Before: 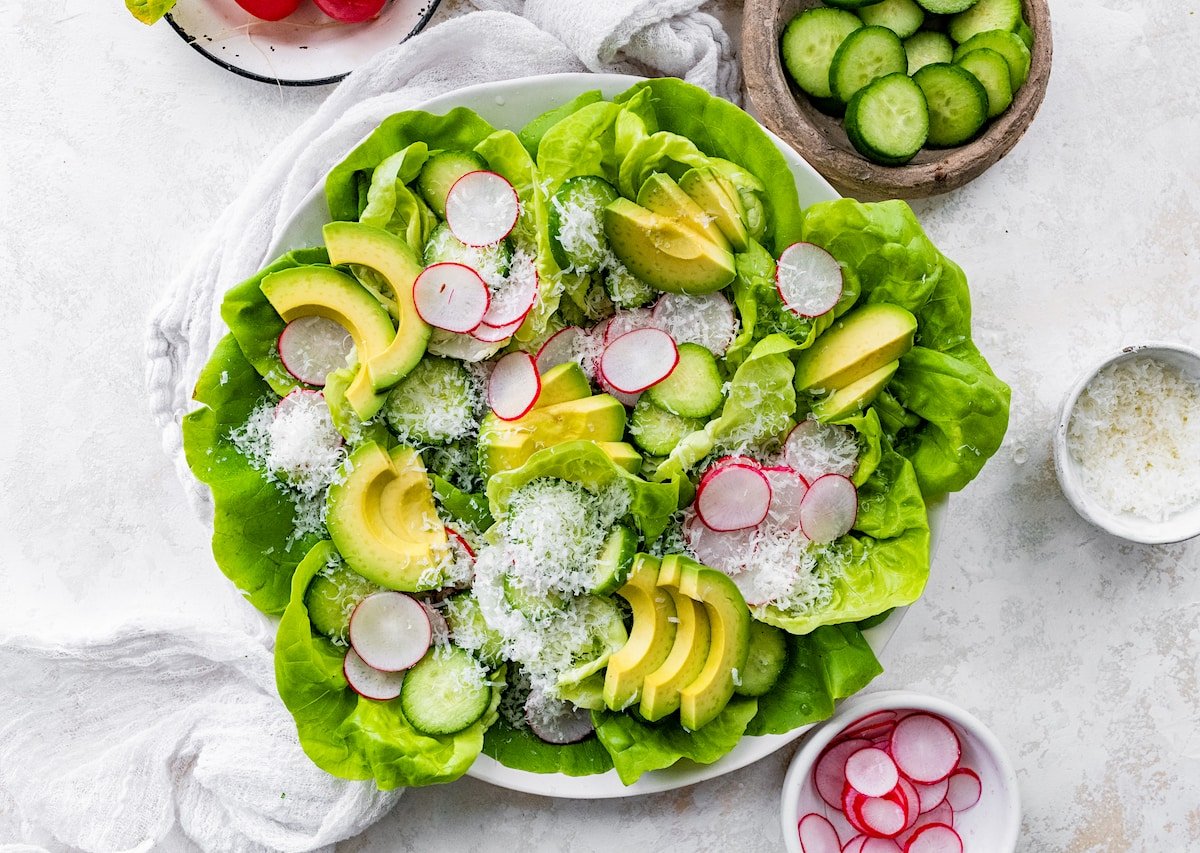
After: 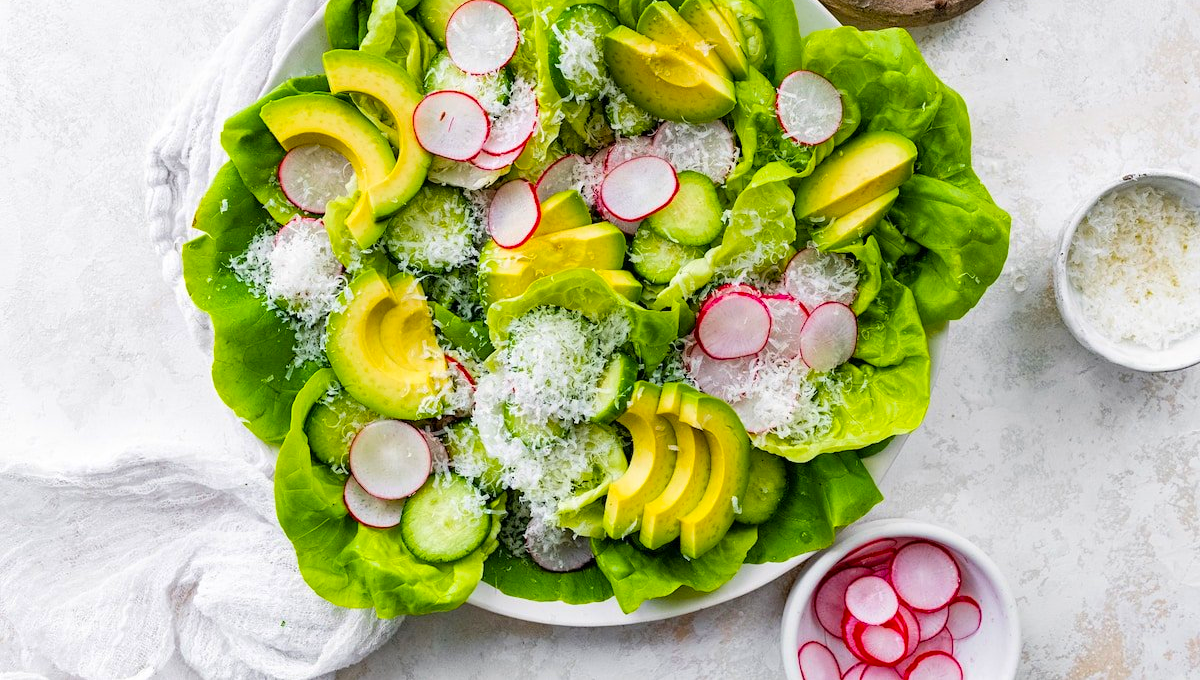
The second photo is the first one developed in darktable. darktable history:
crop and rotate: top 20.212%
exposure: exposure 0.03 EV, compensate highlight preservation false
color balance rgb: perceptual saturation grading › global saturation 19.75%, global vibrance 20%
